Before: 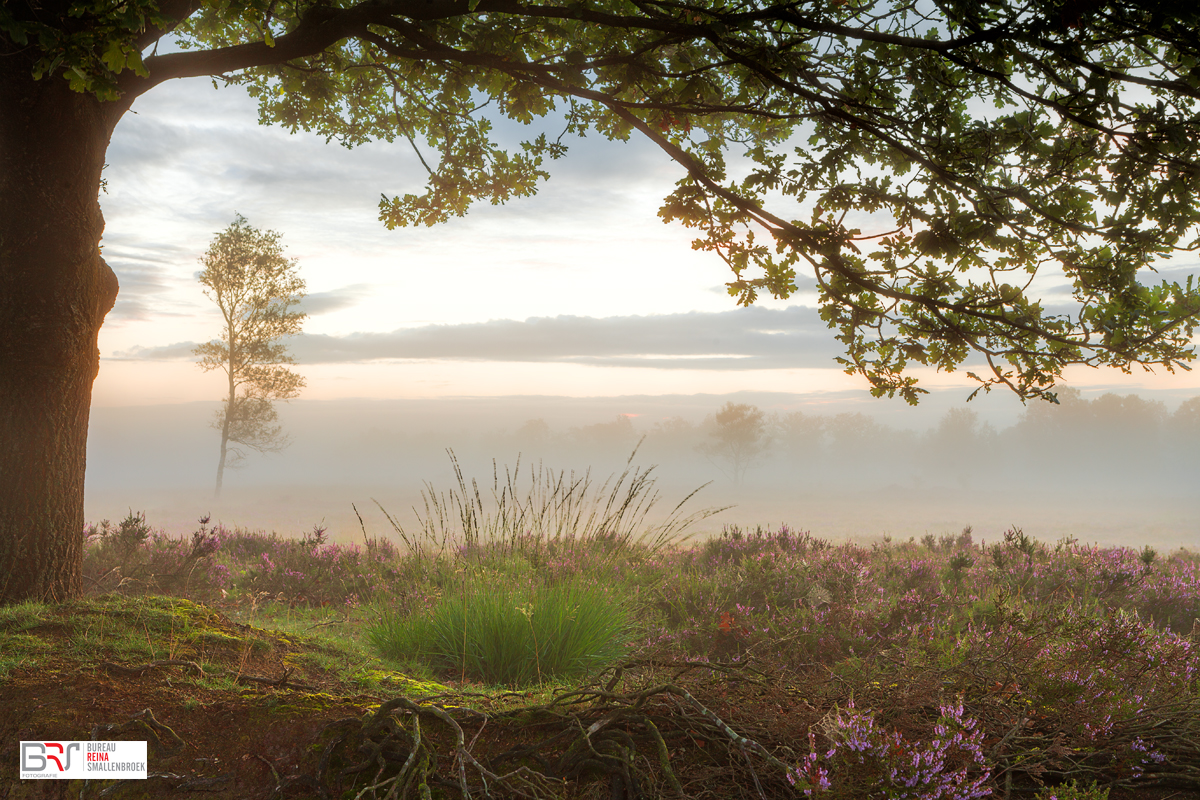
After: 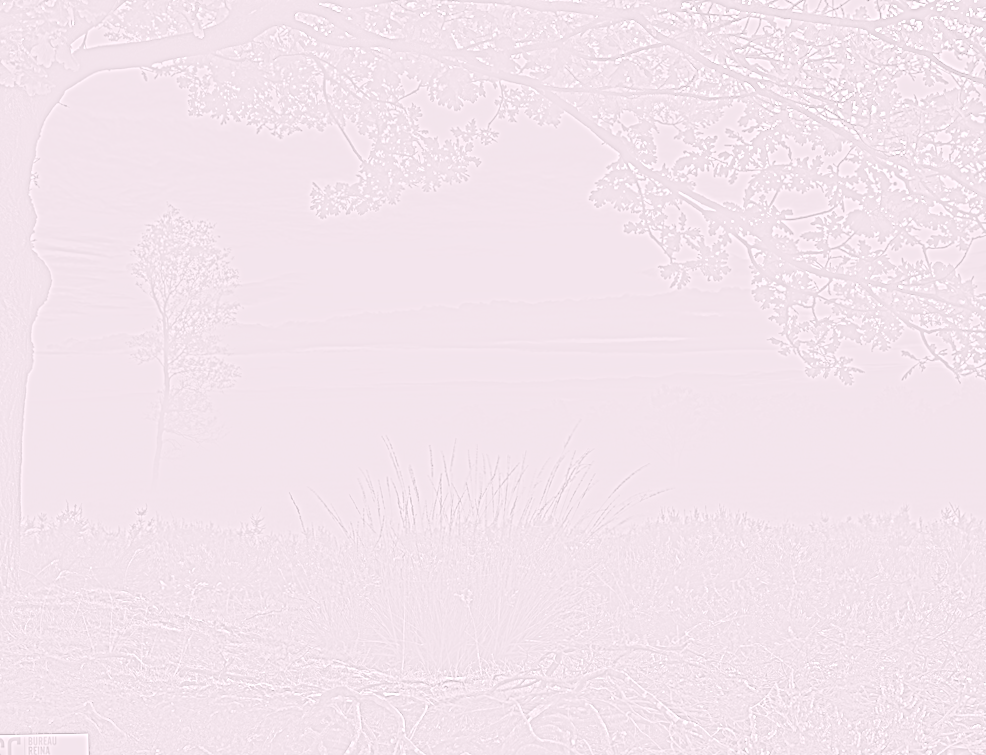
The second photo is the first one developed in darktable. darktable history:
highpass: sharpness 9.84%, contrast boost 9.94%
tone equalizer: -8 EV 2 EV, -7 EV 2 EV, -6 EV 2 EV, -5 EV 2 EV, -4 EV 2 EV, -3 EV 1.5 EV, -2 EV 1 EV, -1 EV 0.5 EV
colorize: hue 25.2°, saturation 83%, source mix 82%, lightness 79%, version 1
crop and rotate: angle 1°, left 4.281%, top 0.642%, right 11.383%, bottom 2.486%
